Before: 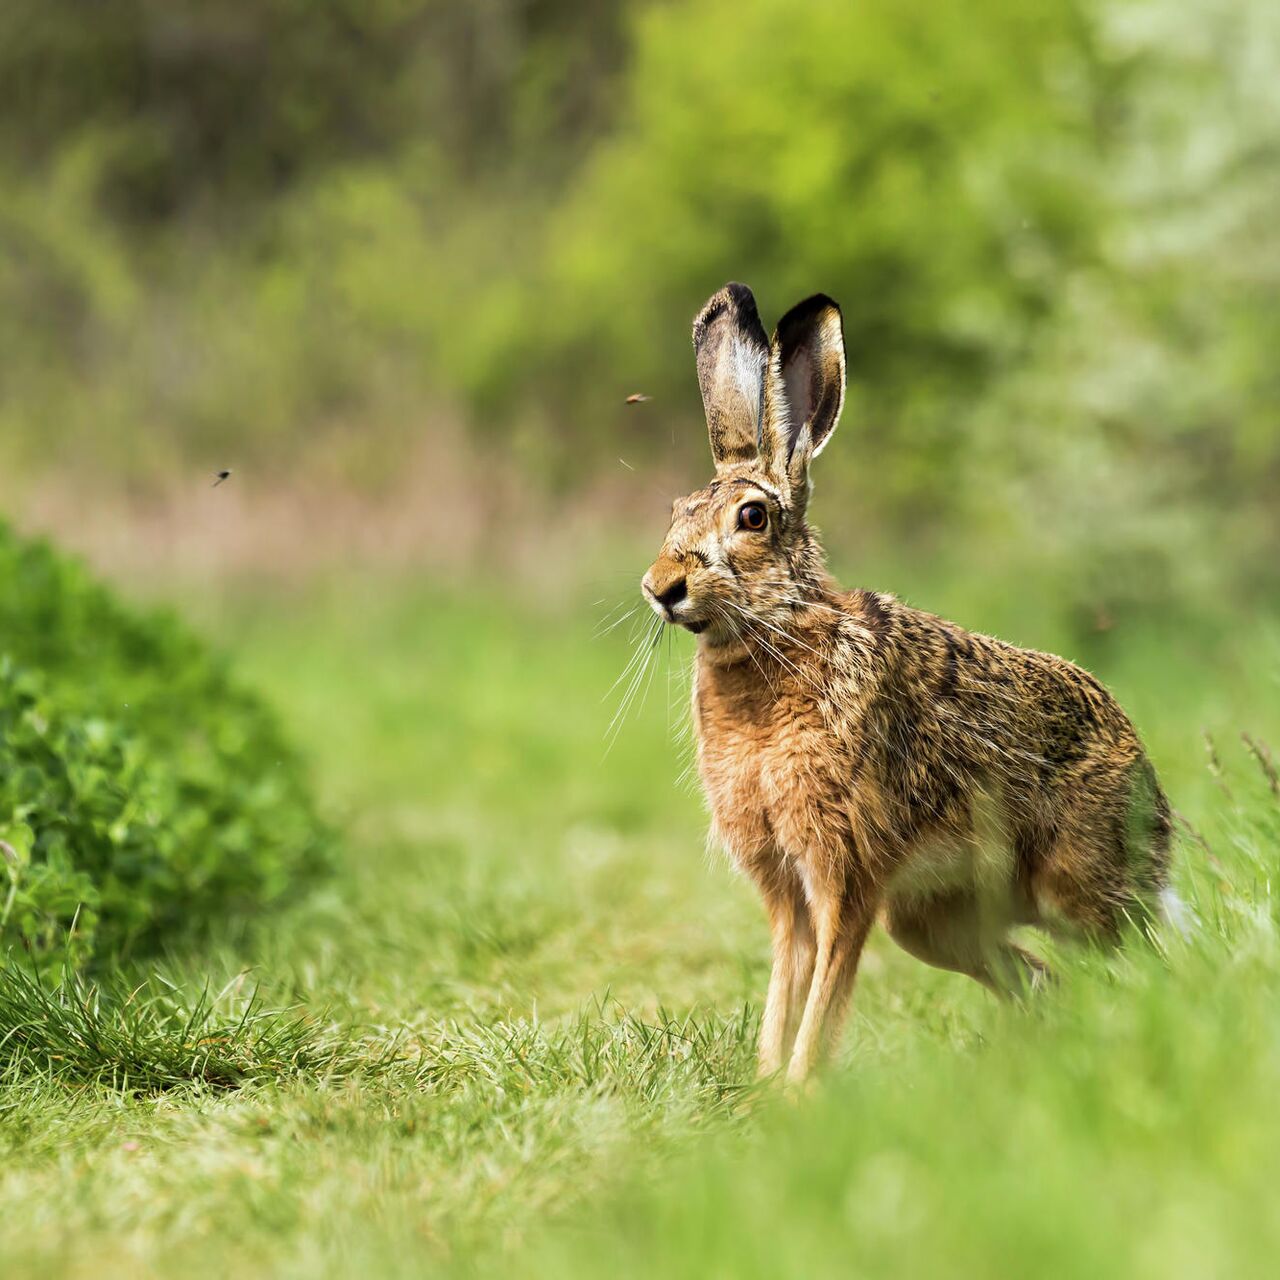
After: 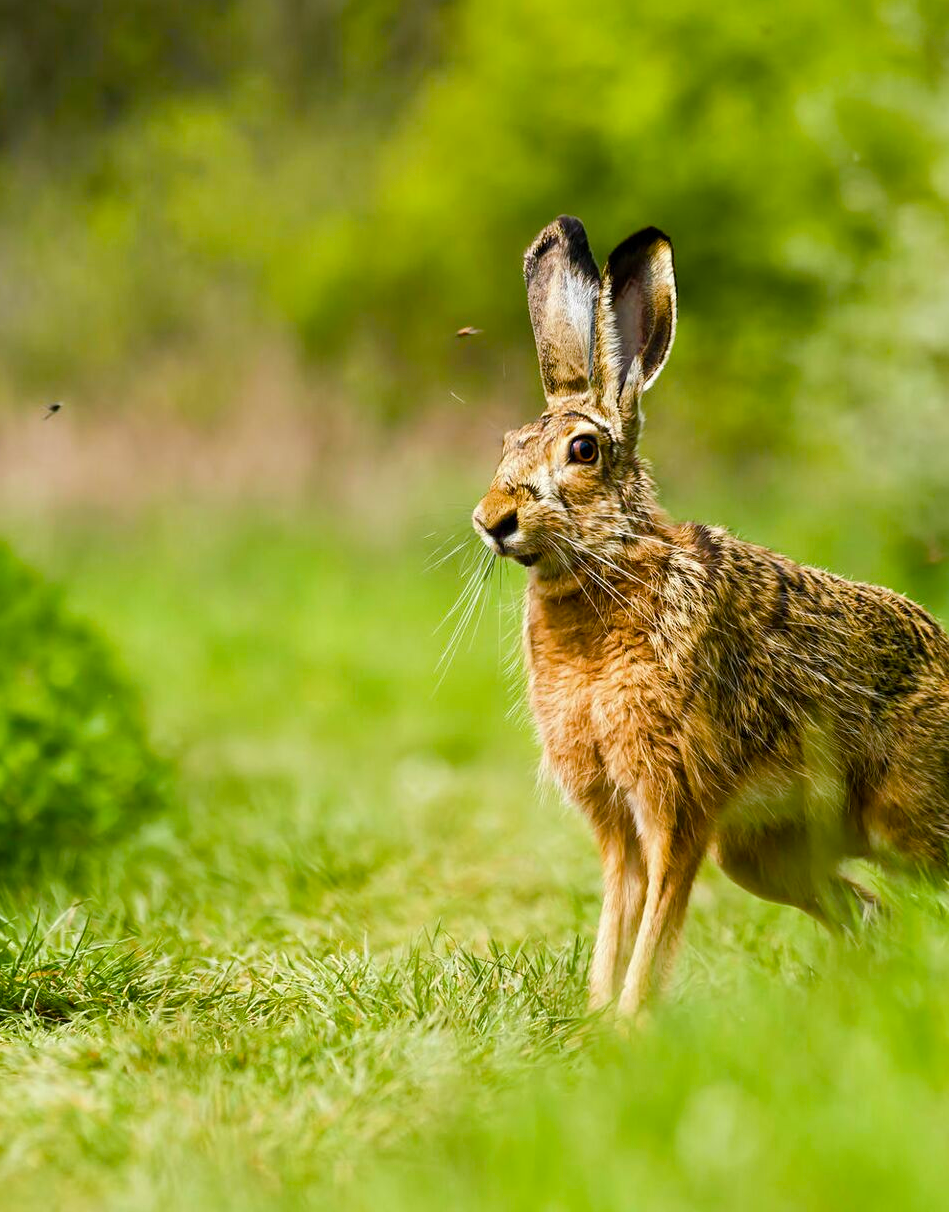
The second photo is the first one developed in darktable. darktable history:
color balance rgb: shadows lift › chroma 2.038%, shadows lift › hue 135.69°, linear chroma grading › global chroma 19.367%, perceptual saturation grading › global saturation 20%, perceptual saturation grading › highlights -24.716%, perceptual saturation grading › shadows 25.143%
crop and rotate: left 13.204%, top 5.289%, right 12.597%
